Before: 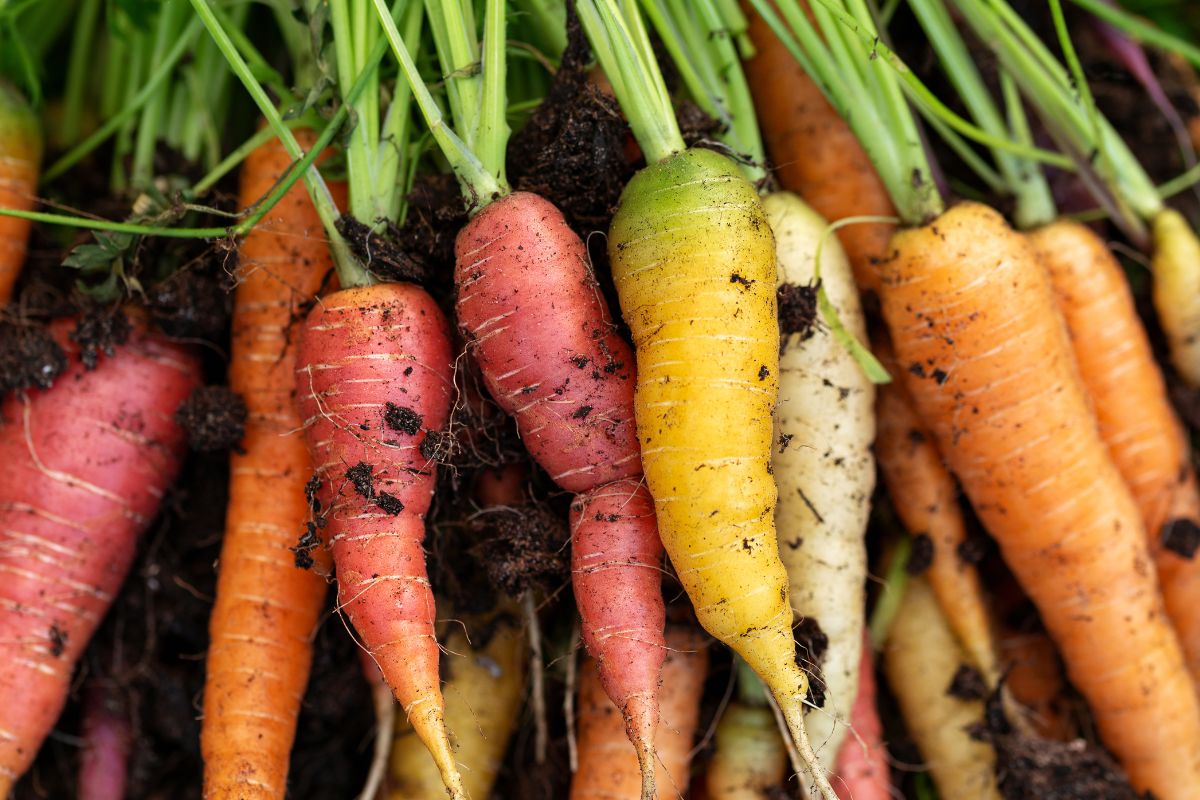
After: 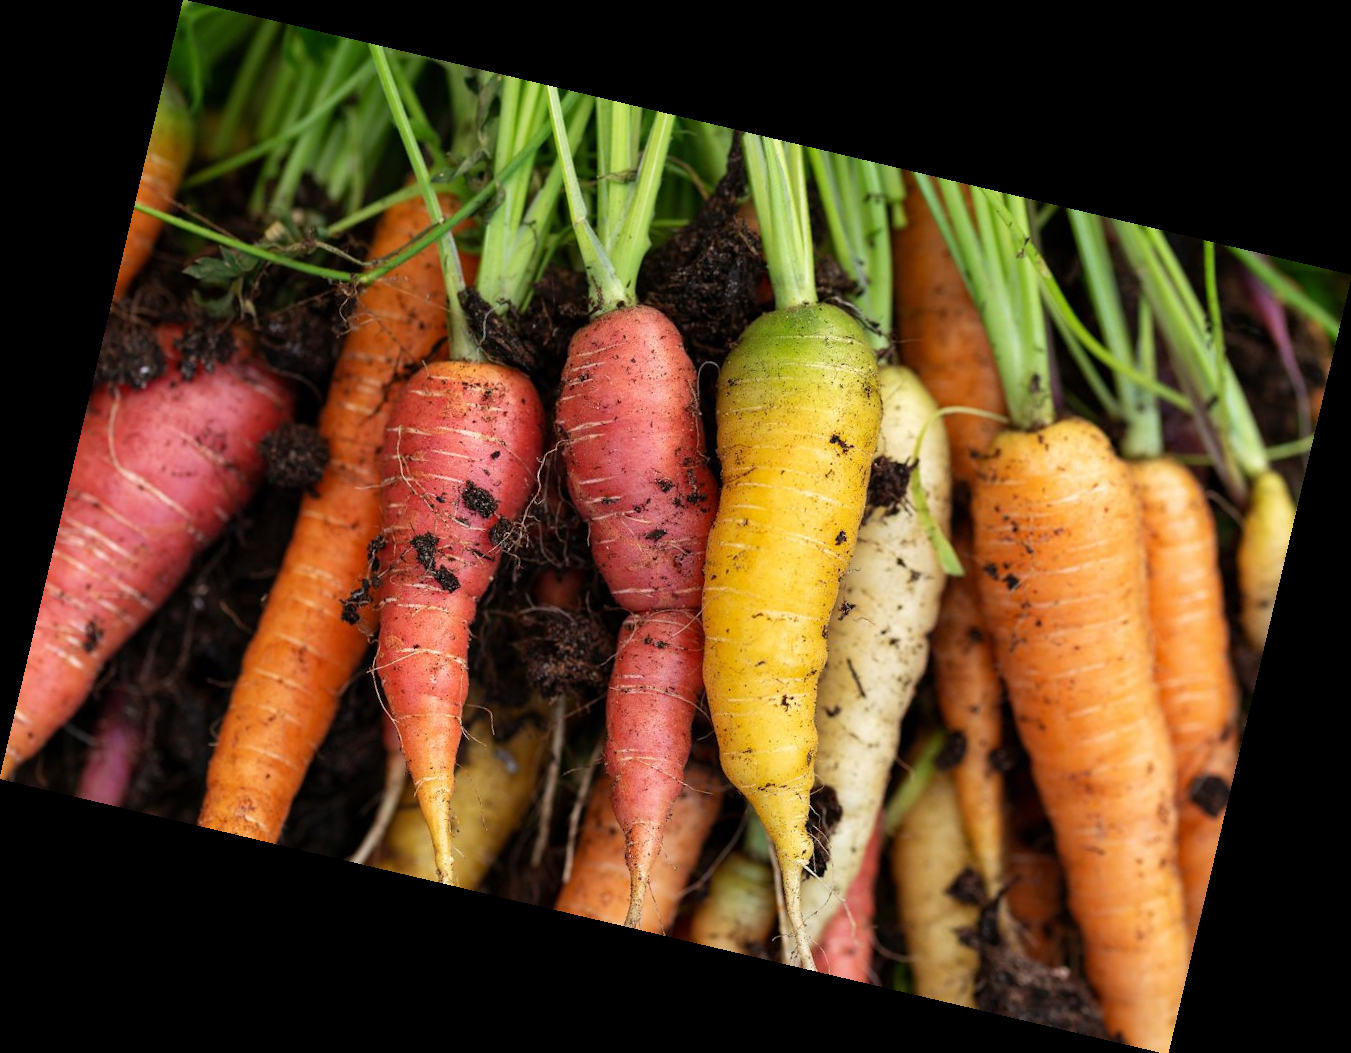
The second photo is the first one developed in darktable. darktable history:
rotate and perspective: rotation 13.27°, automatic cropping off
